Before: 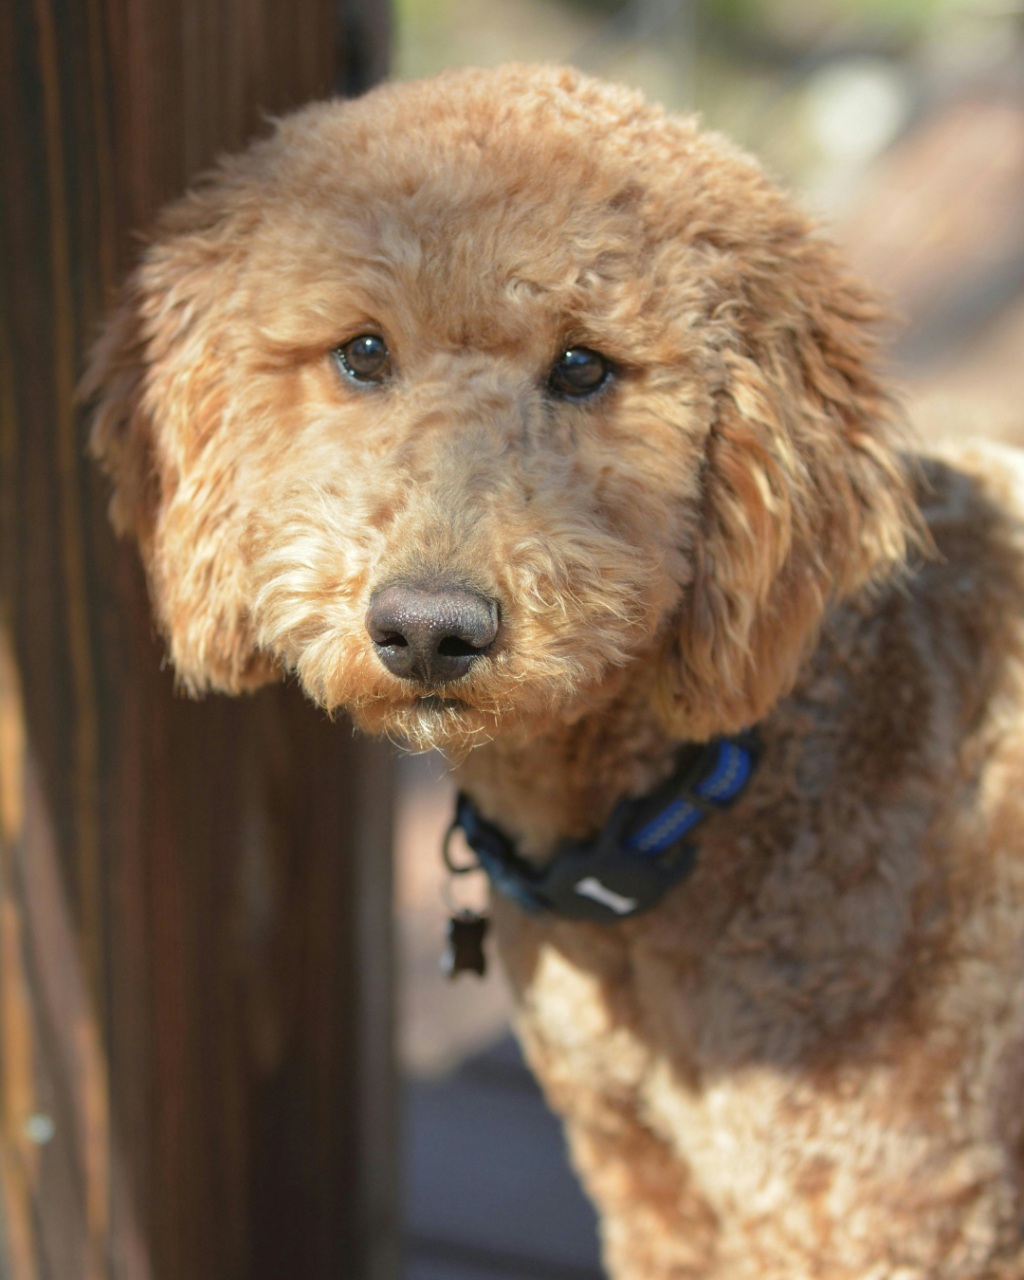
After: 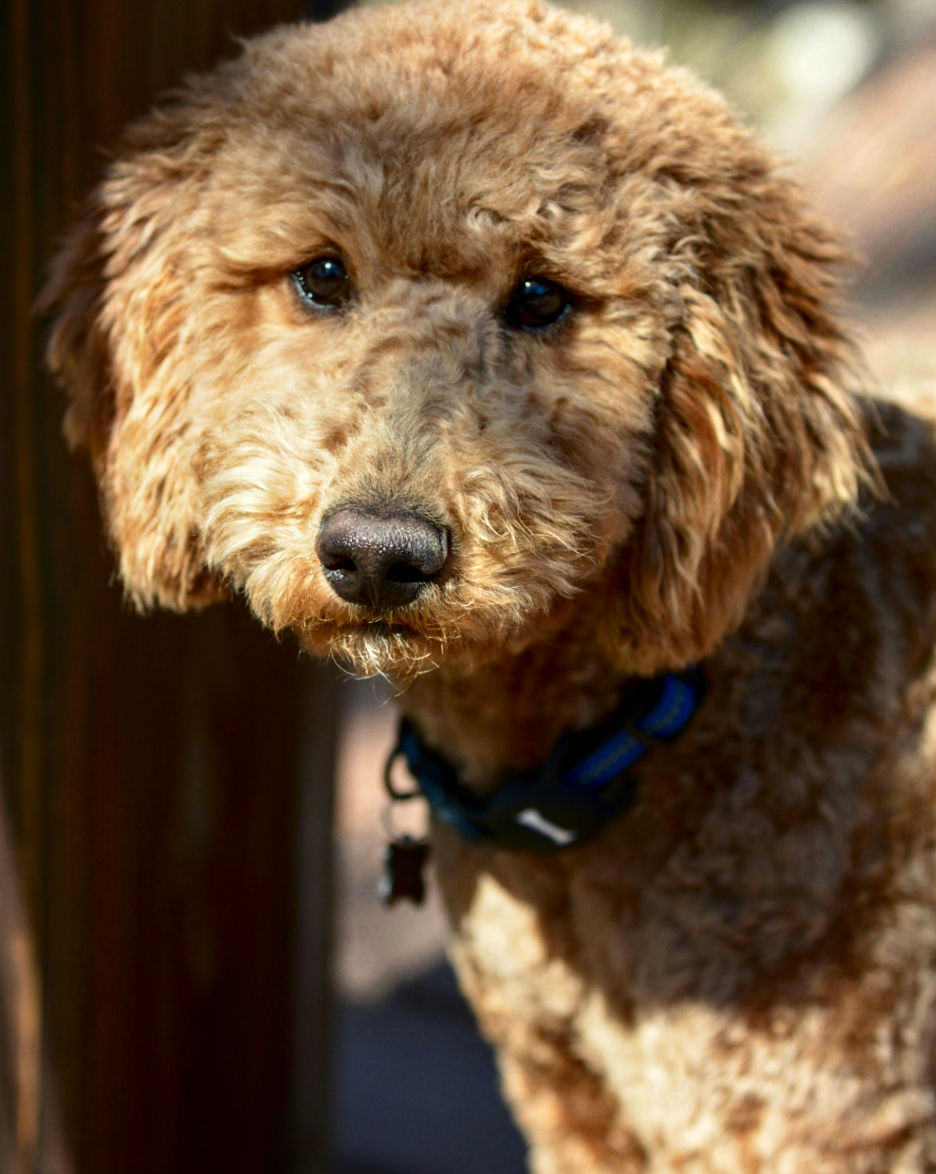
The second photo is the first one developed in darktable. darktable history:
crop and rotate: angle -1.98°, left 3.088%, top 3.798%, right 1.539%, bottom 0.523%
local contrast: on, module defaults
contrast brightness saturation: contrast 0.235, brightness -0.224, saturation 0.141
